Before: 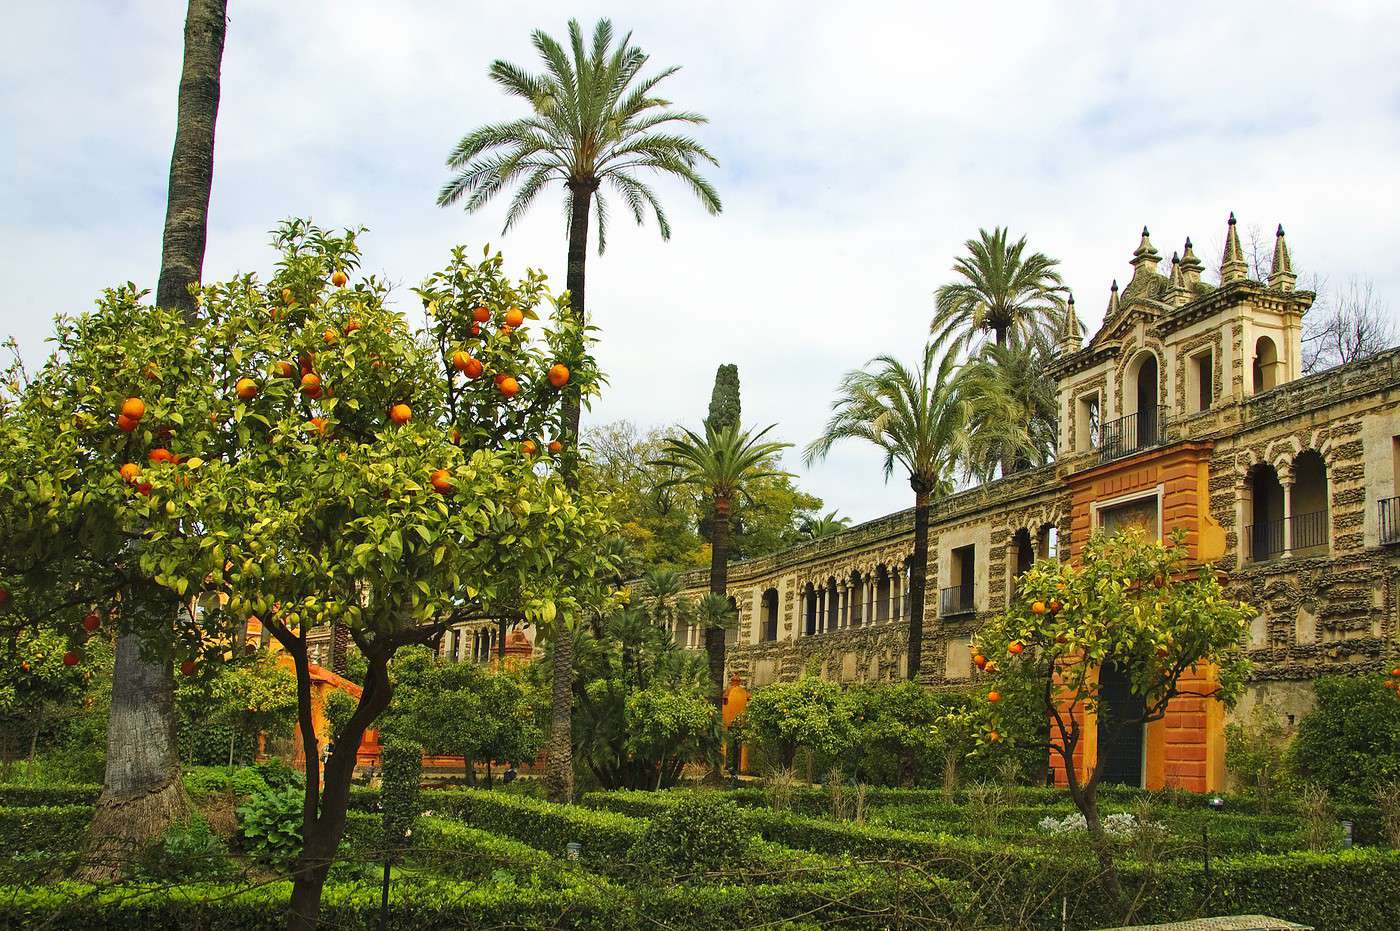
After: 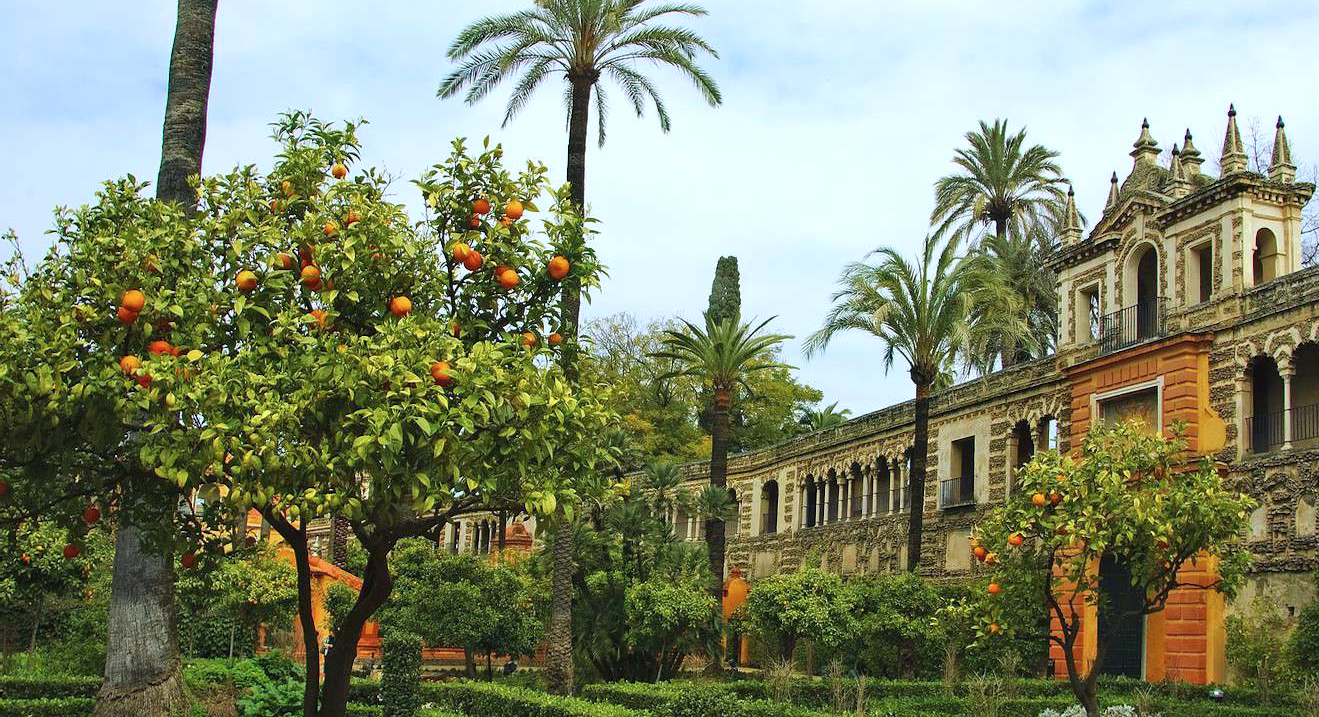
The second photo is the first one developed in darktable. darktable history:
exposure: compensate highlight preservation false
color calibration: illuminant custom, x 0.368, y 0.373, temperature 4330.32 K
crop and rotate: angle 0.03°, top 11.643%, right 5.651%, bottom 11.189%
